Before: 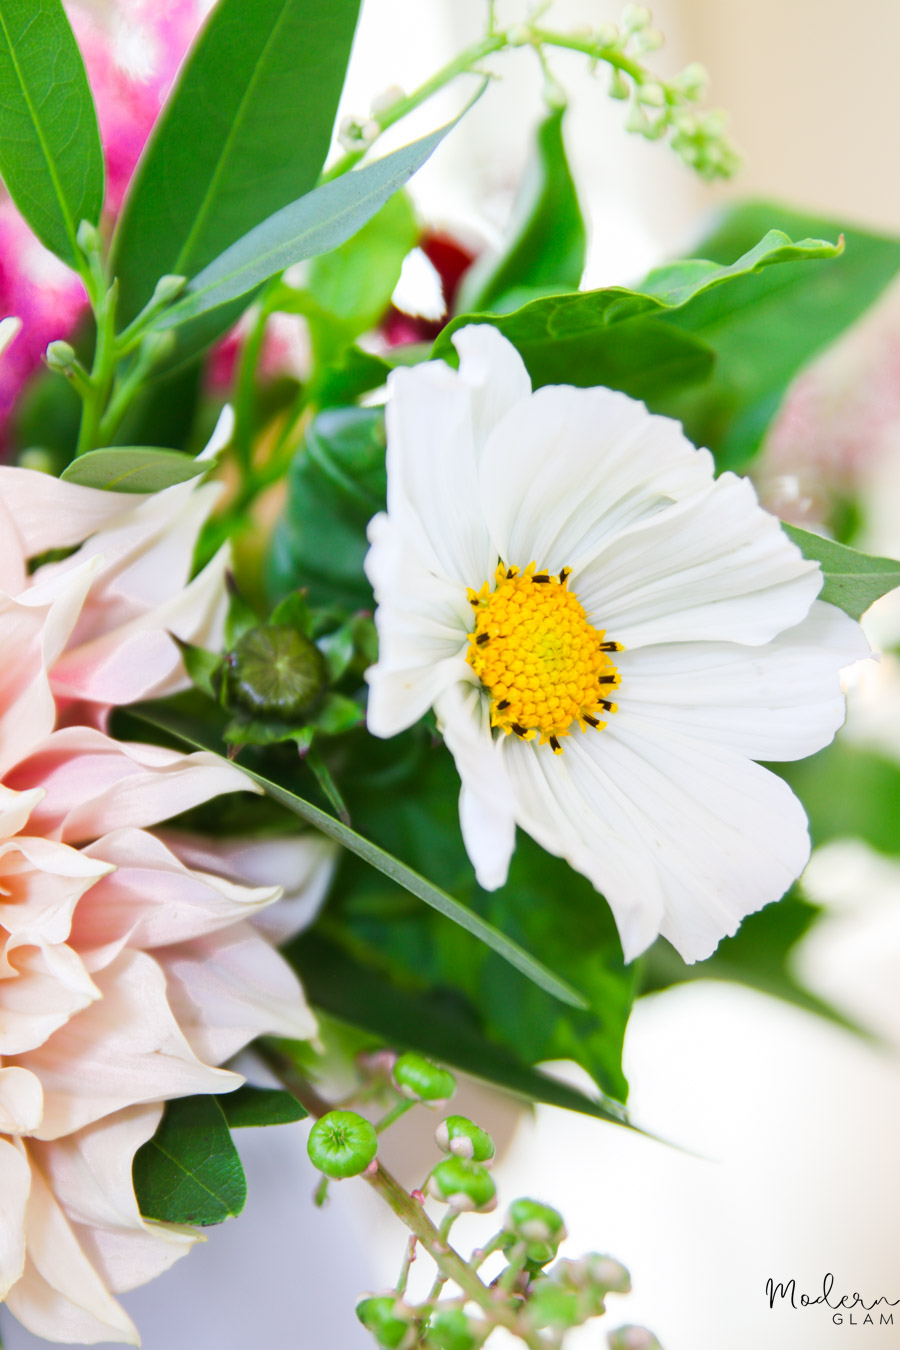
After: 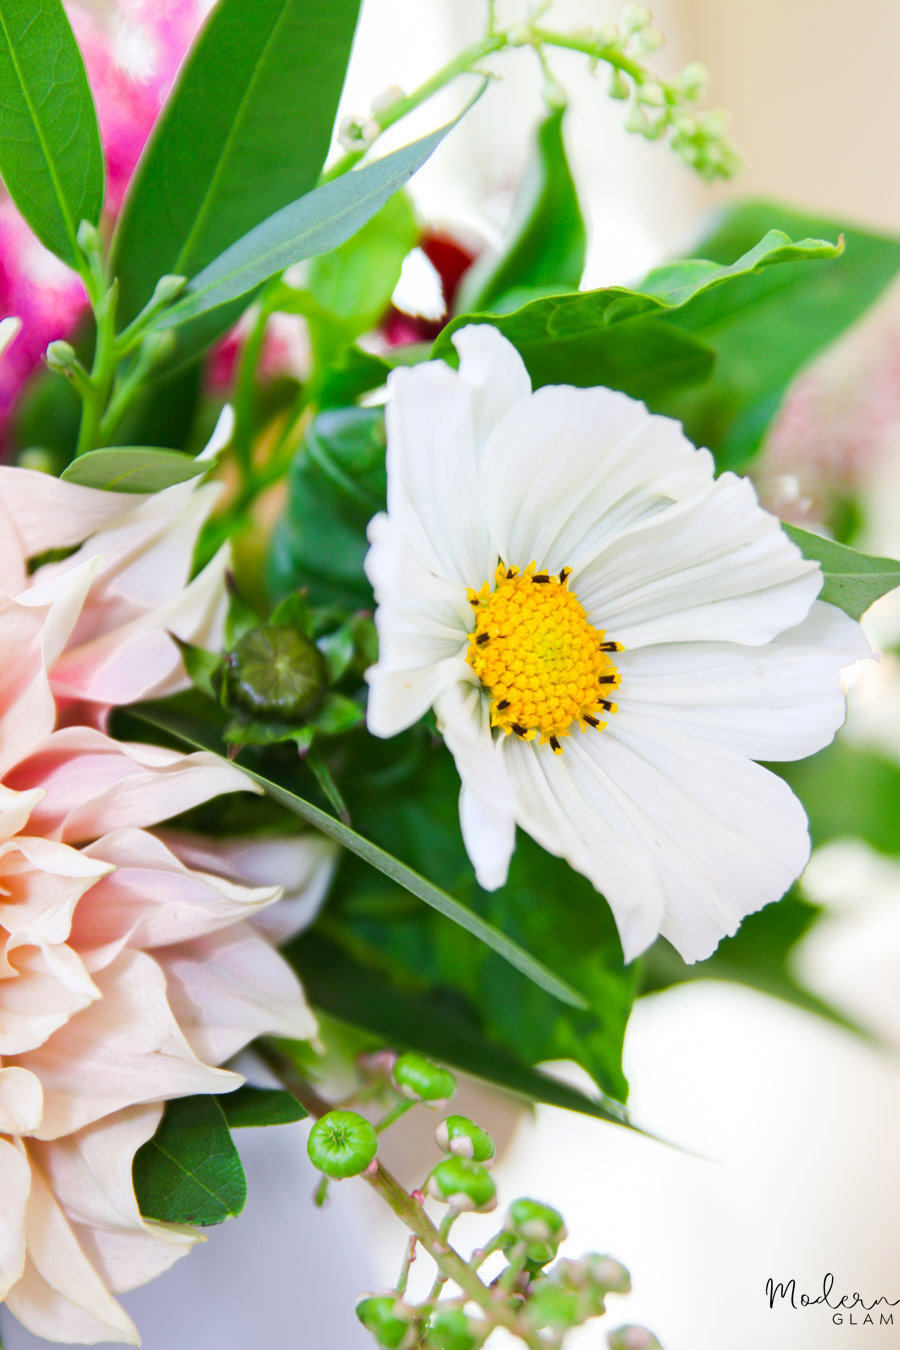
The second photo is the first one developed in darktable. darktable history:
haze removal: strength 0.121, distance 0.249, compatibility mode true, adaptive false
